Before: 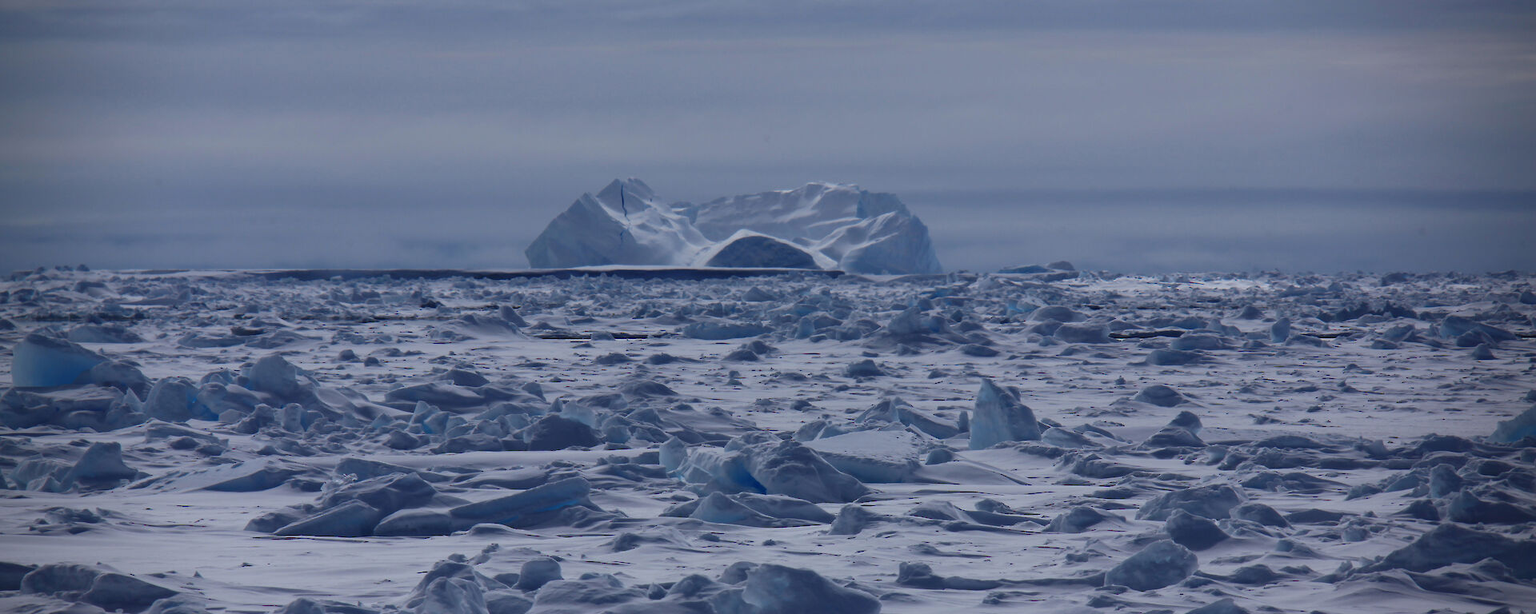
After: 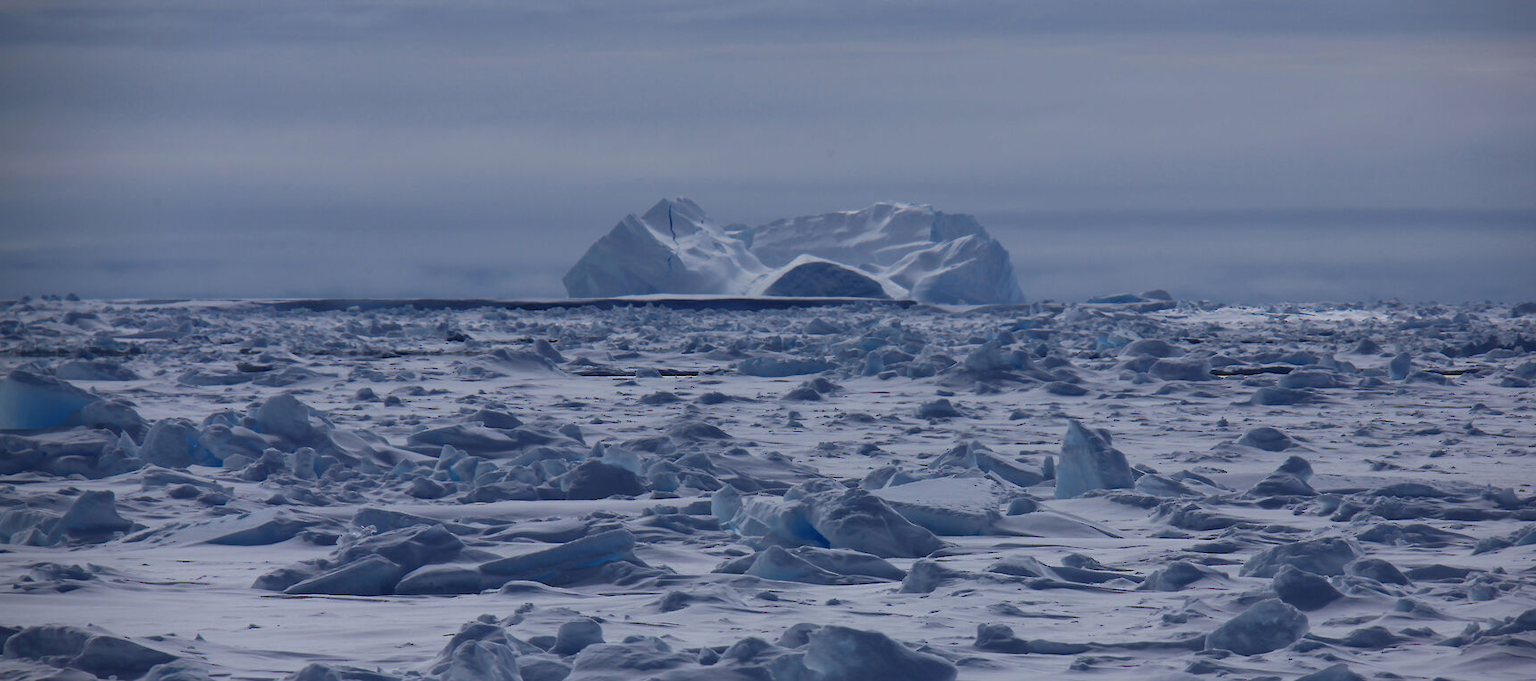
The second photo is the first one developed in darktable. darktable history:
crop and rotate: left 1.174%, right 8.59%
